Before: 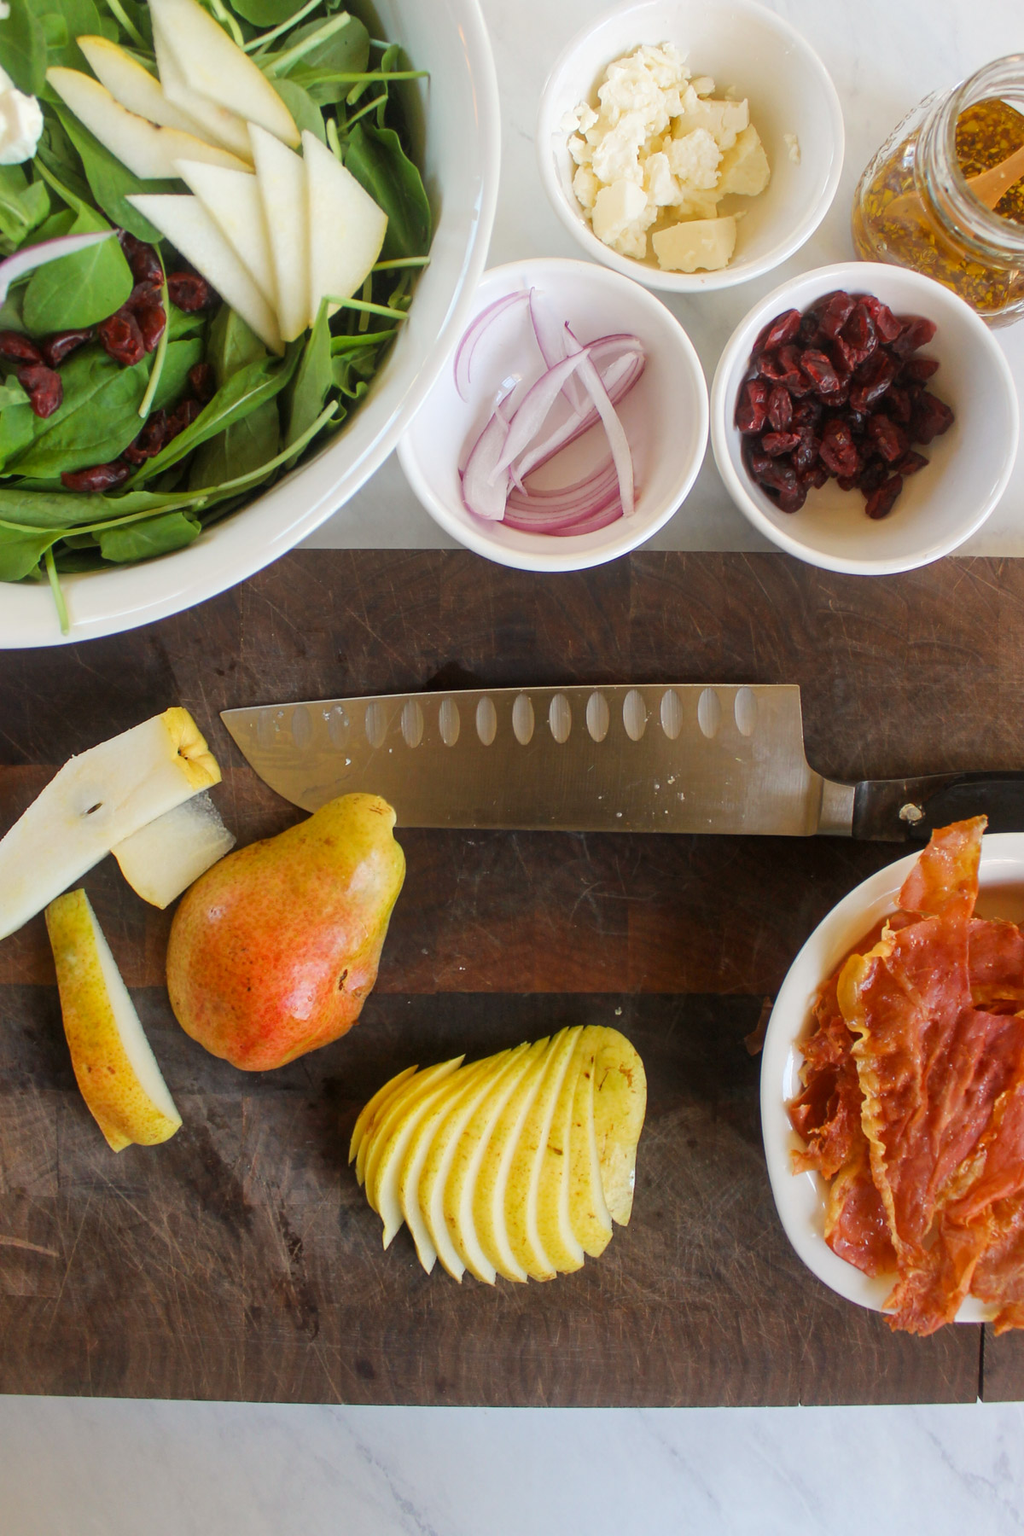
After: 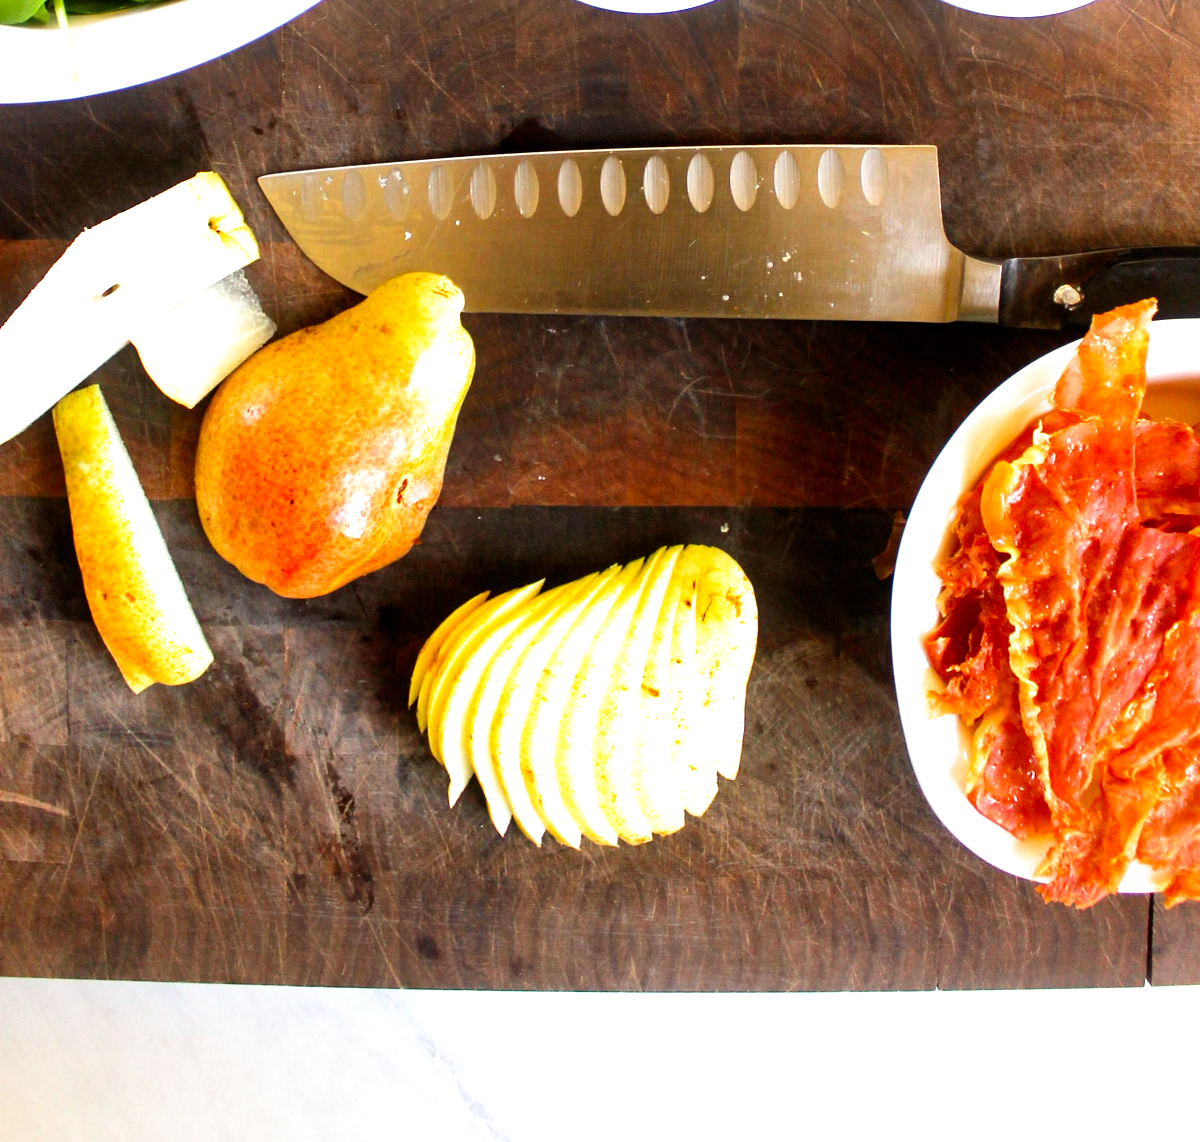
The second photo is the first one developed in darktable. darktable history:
crop and rotate: top 36.524%
filmic rgb: black relative exposure -8.71 EV, white relative exposure 2.71 EV, target black luminance 0%, hardness 6.26, latitude 77.26%, contrast 1.328, shadows ↔ highlights balance -0.316%, add noise in highlights 0.001, preserve chrominance no, color science v3 (2019), use custom middle-gray values true, iterations of high-quality reconstruction 10, contrast in highlights soft
exposure: exposure 1 EV, compensate exposure bias true, compensate highlight preservation false
